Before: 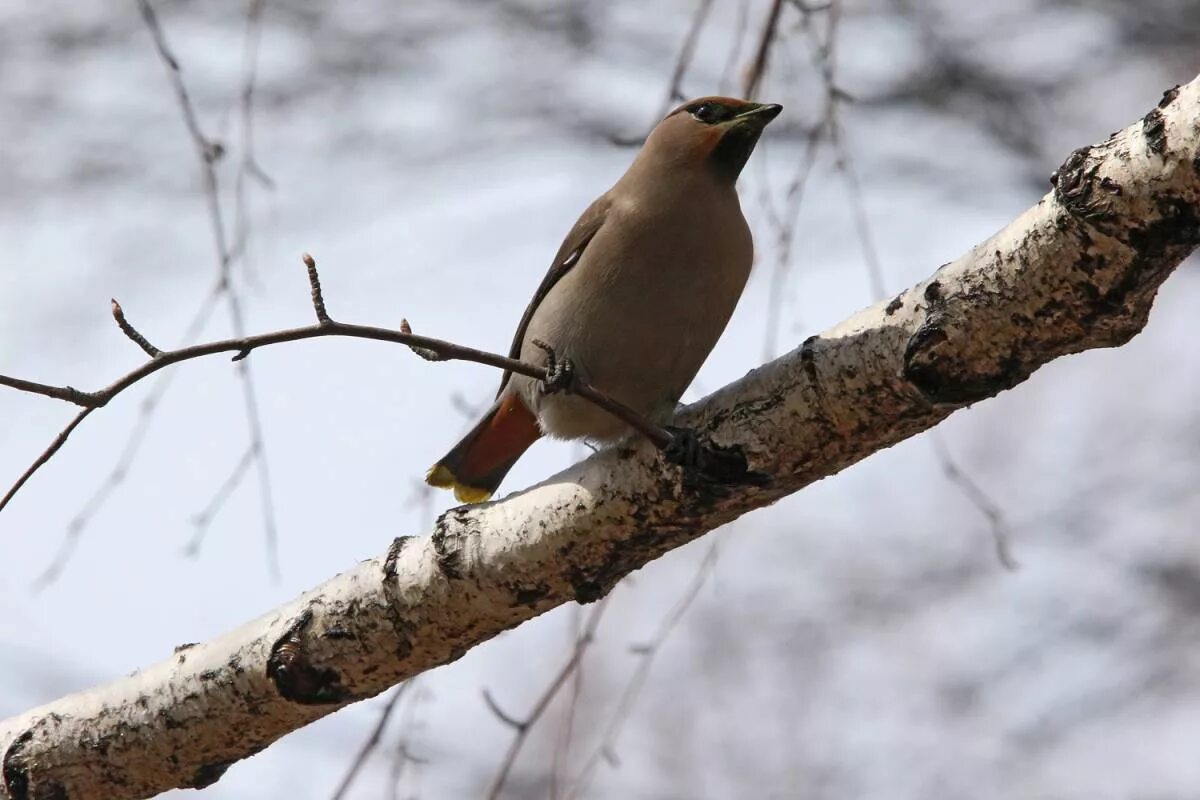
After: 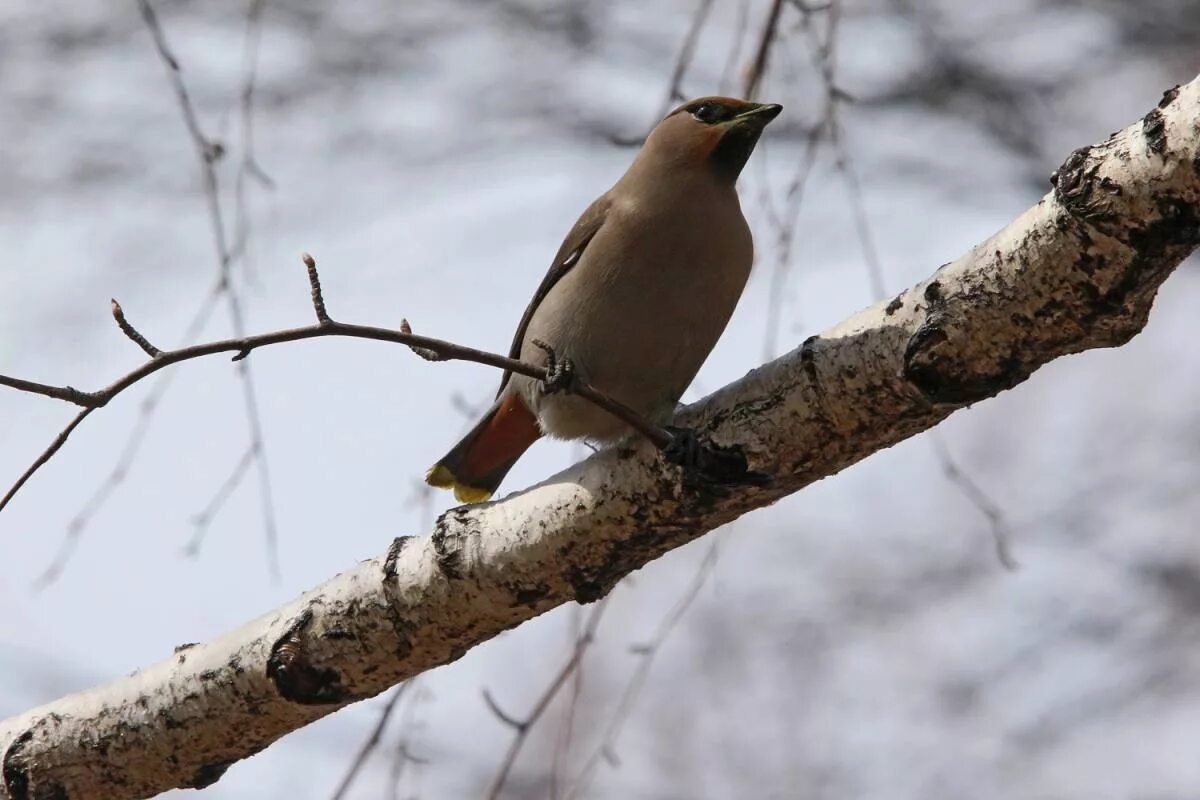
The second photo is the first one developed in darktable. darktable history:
exposure: exposure -0.154 EV, compensate highlight preservation false
